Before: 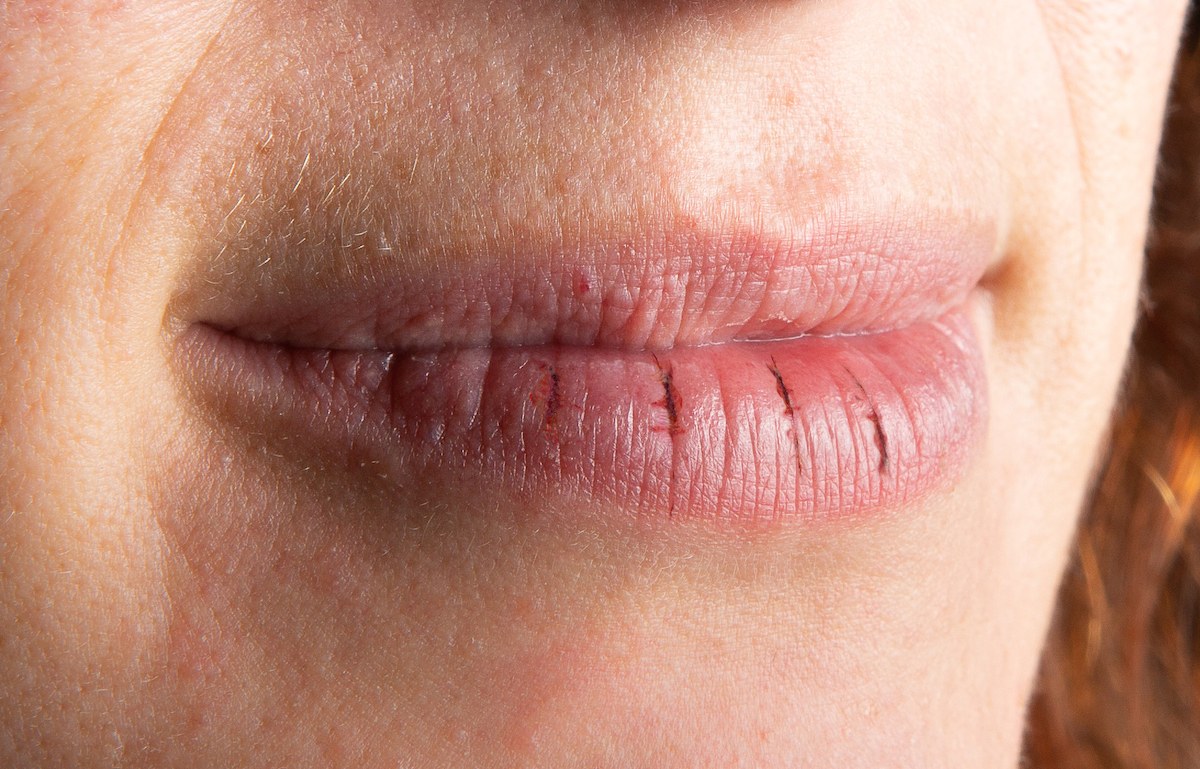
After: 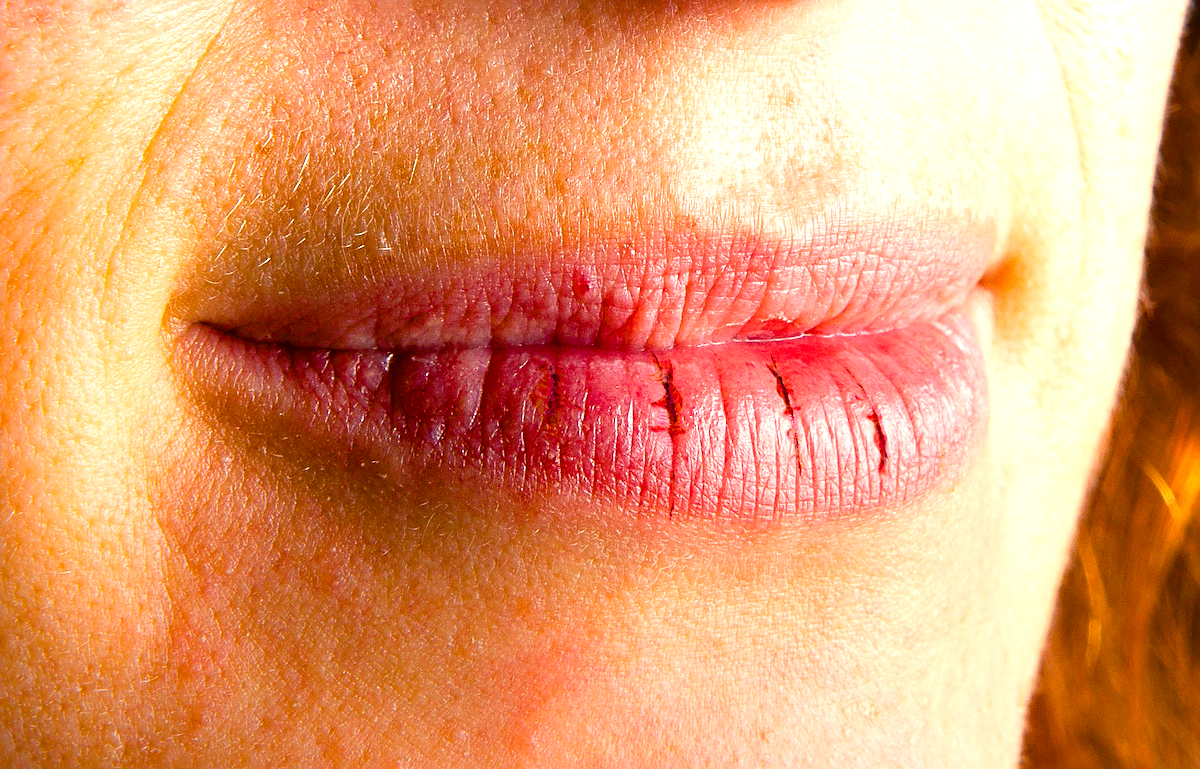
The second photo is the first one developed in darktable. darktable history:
sharpen: radius 2.749
exposure: exposure 0.581 EV, compensate highlight preservation false
color balance rgb: highlights gain › chroma 2.071%, highlights gain › hue 72.64°, linear chroma grading › global chroma 39.623%, perceptual saturation grading › global saturation 20%, perceptual saturation grading › highlights -14.237%, perceptual saturation grading › shadows 49.667%, global vibrance 14.384%
